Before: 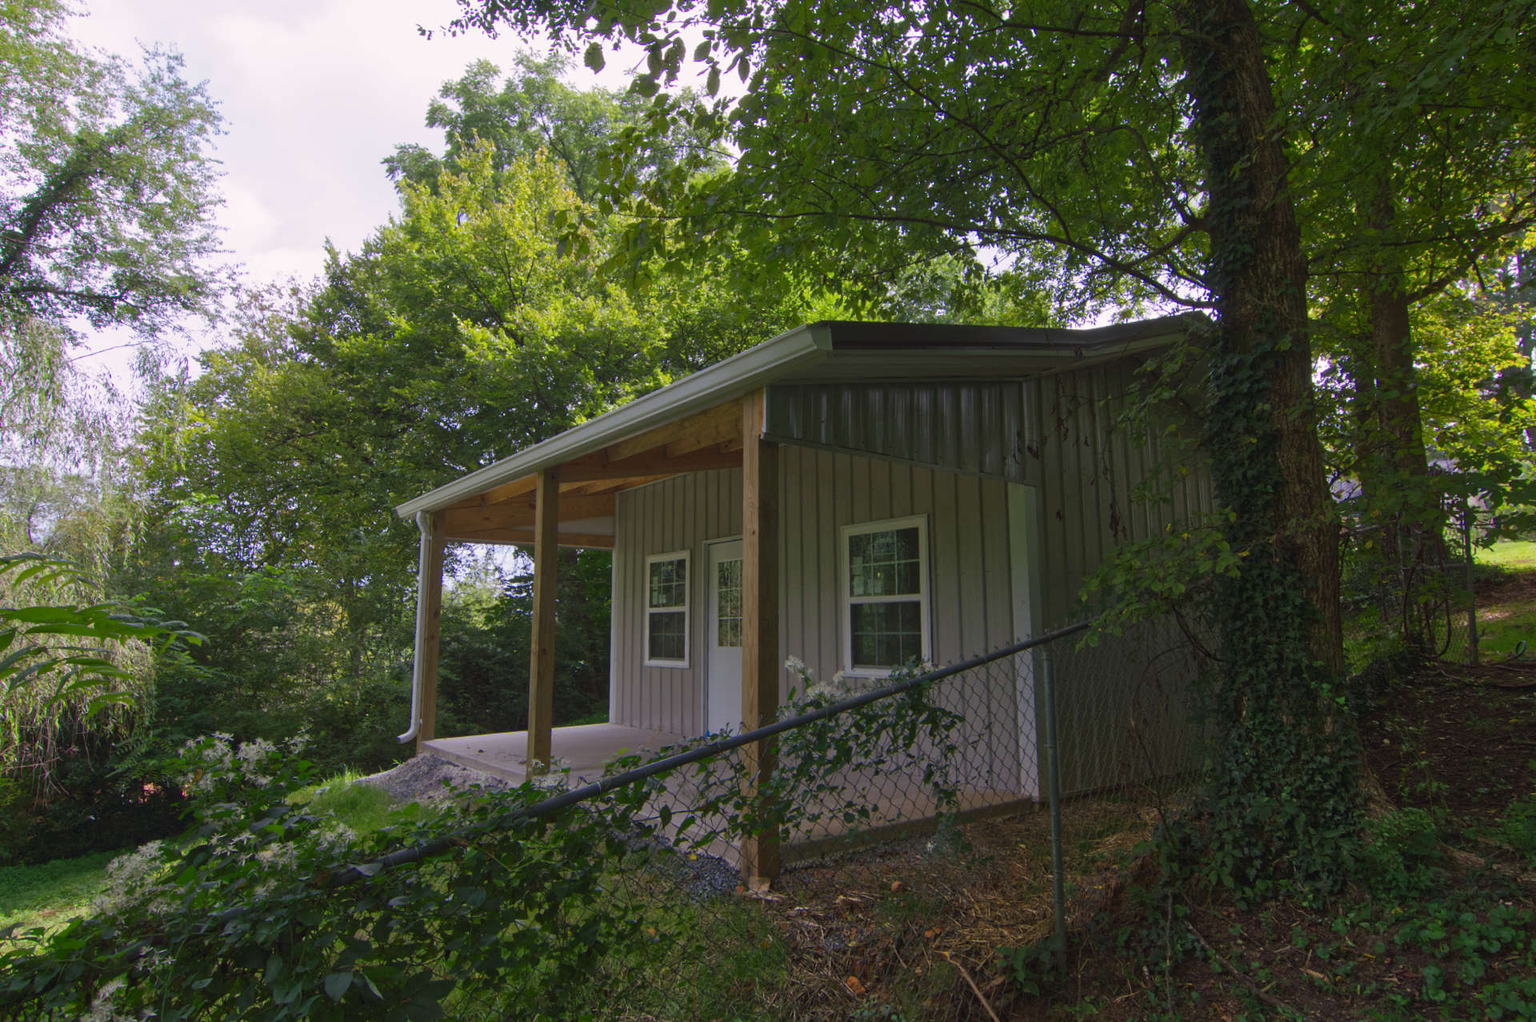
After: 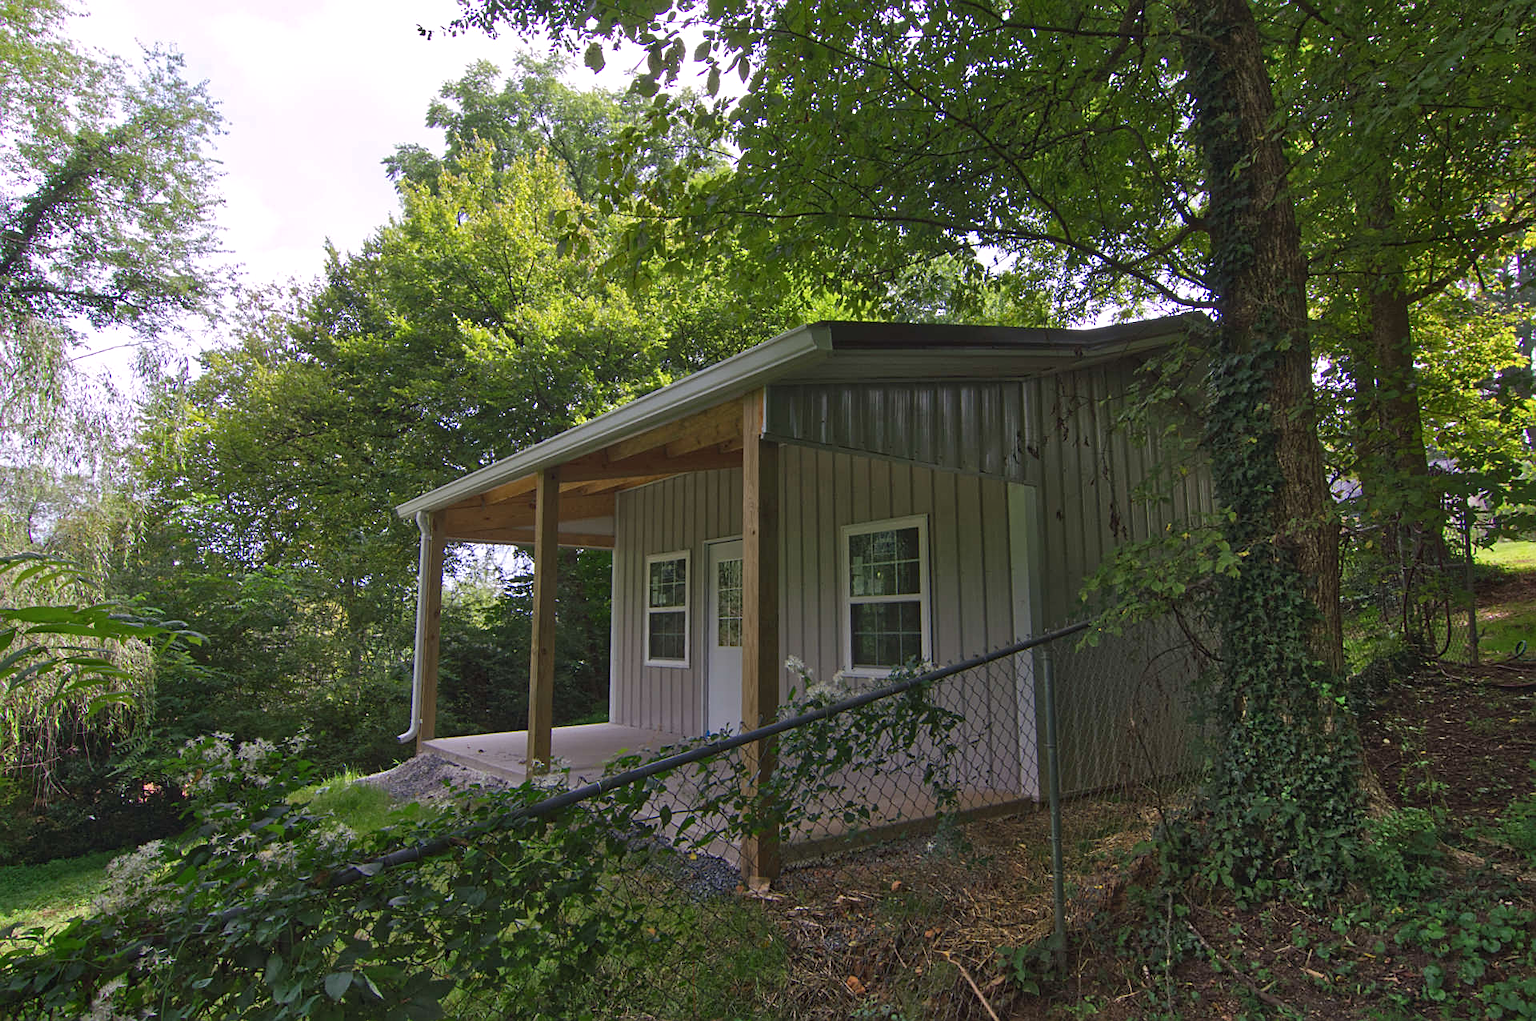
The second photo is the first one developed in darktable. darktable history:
shadows and highlights: radius 46.5, white point adjustment 6.53, compress 79.91%, soften with gaussian
sharpen: on, module defaults
